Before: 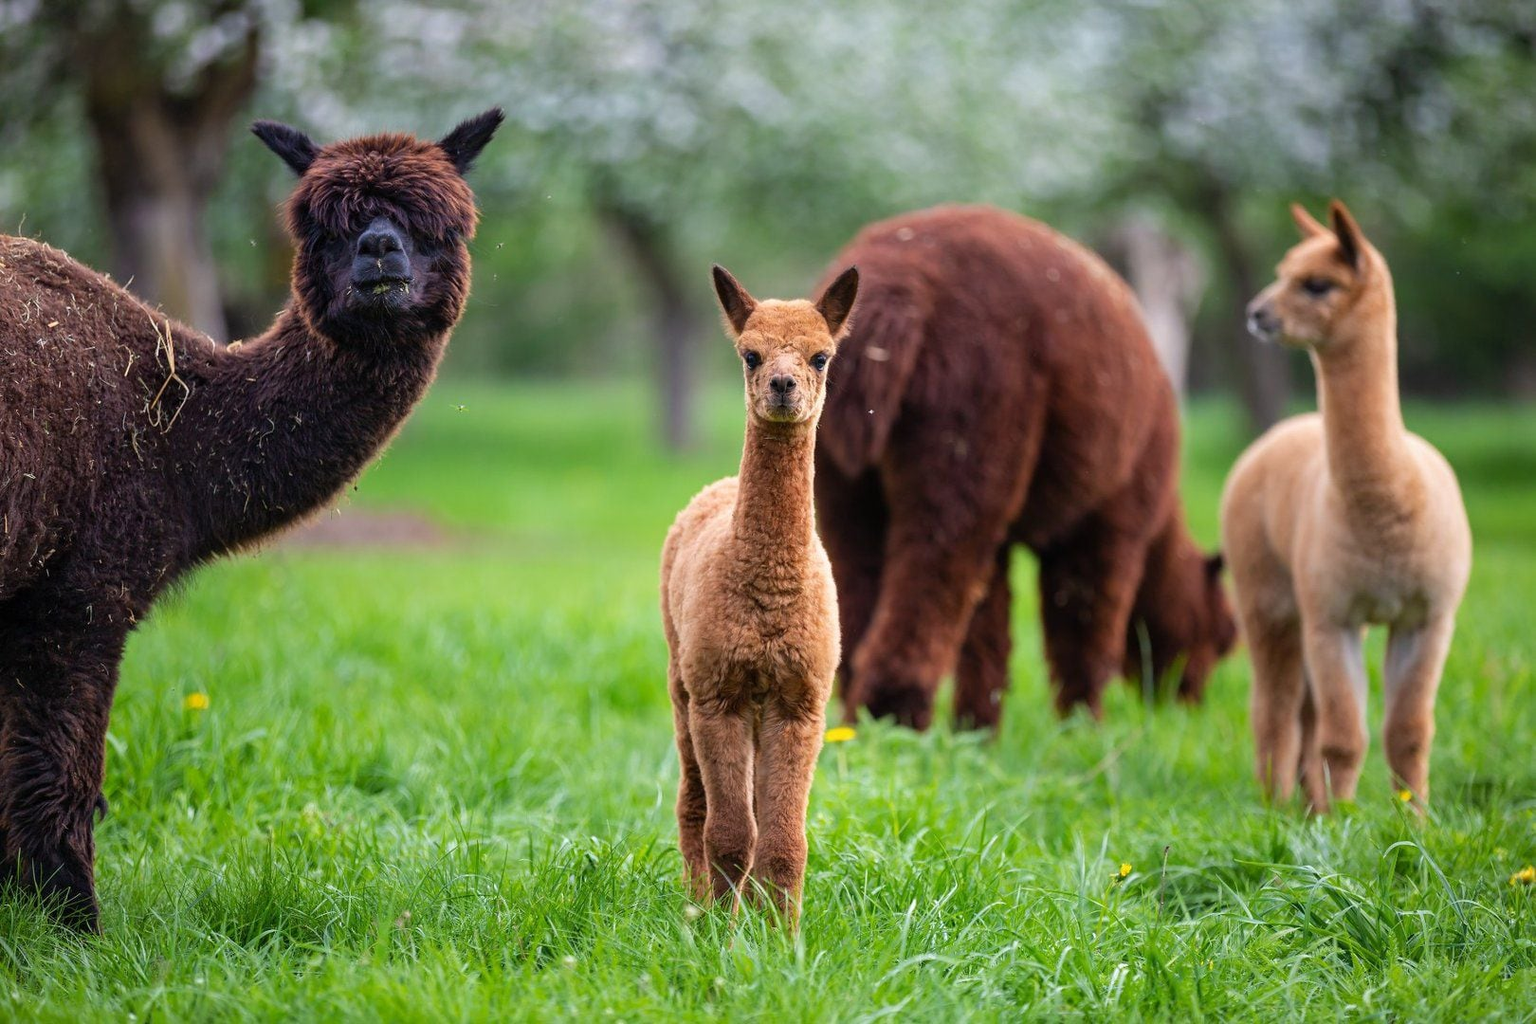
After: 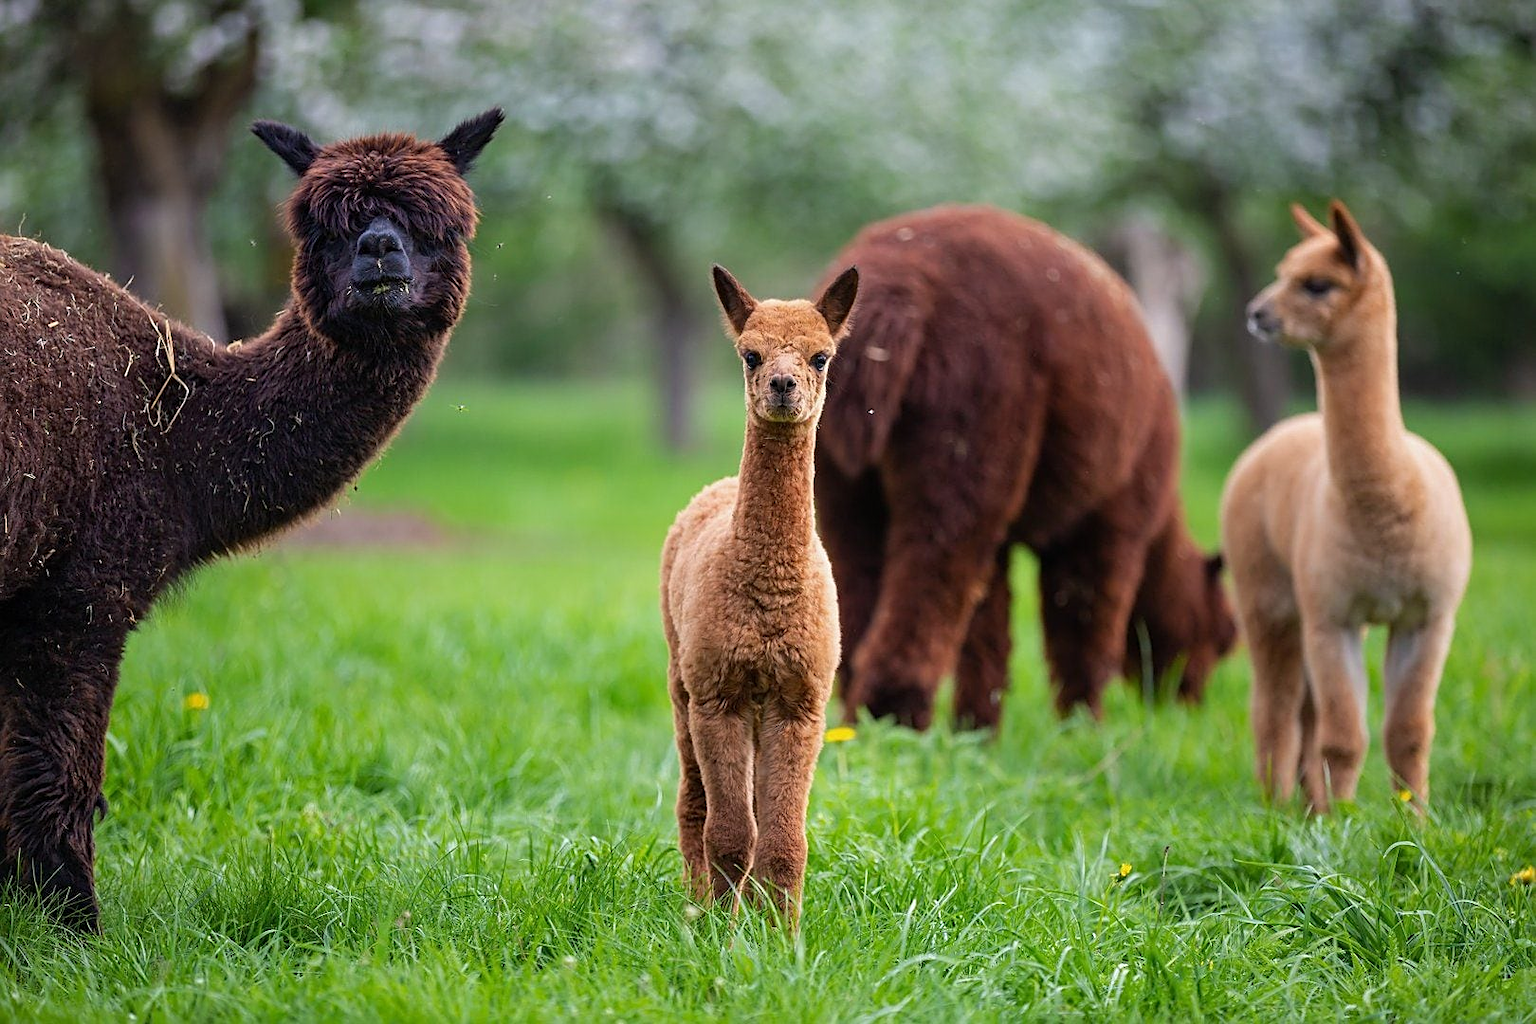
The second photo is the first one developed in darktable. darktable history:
exposure: exposure -0.116 EV, compensate exposure bias true, compensate highlight preservation false
sharpen: on, module defaults
